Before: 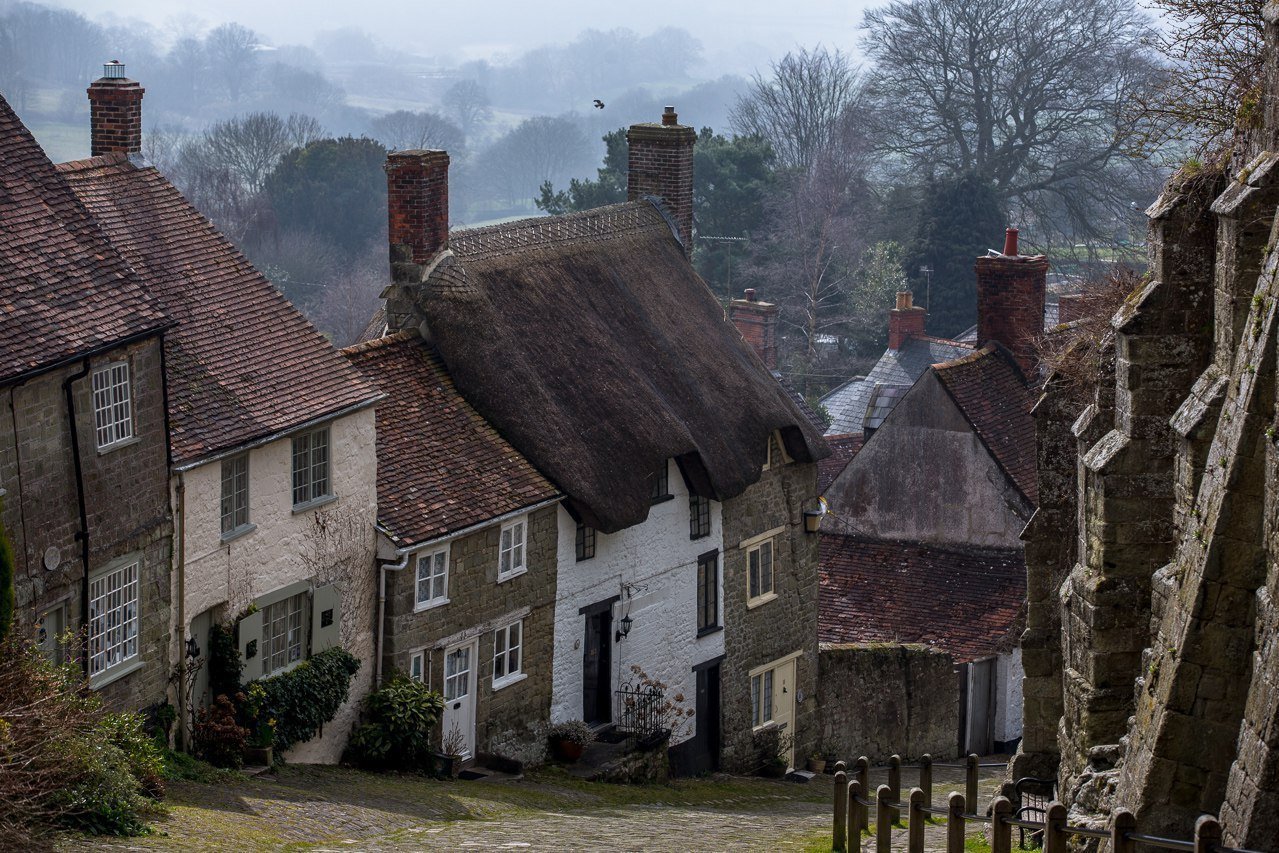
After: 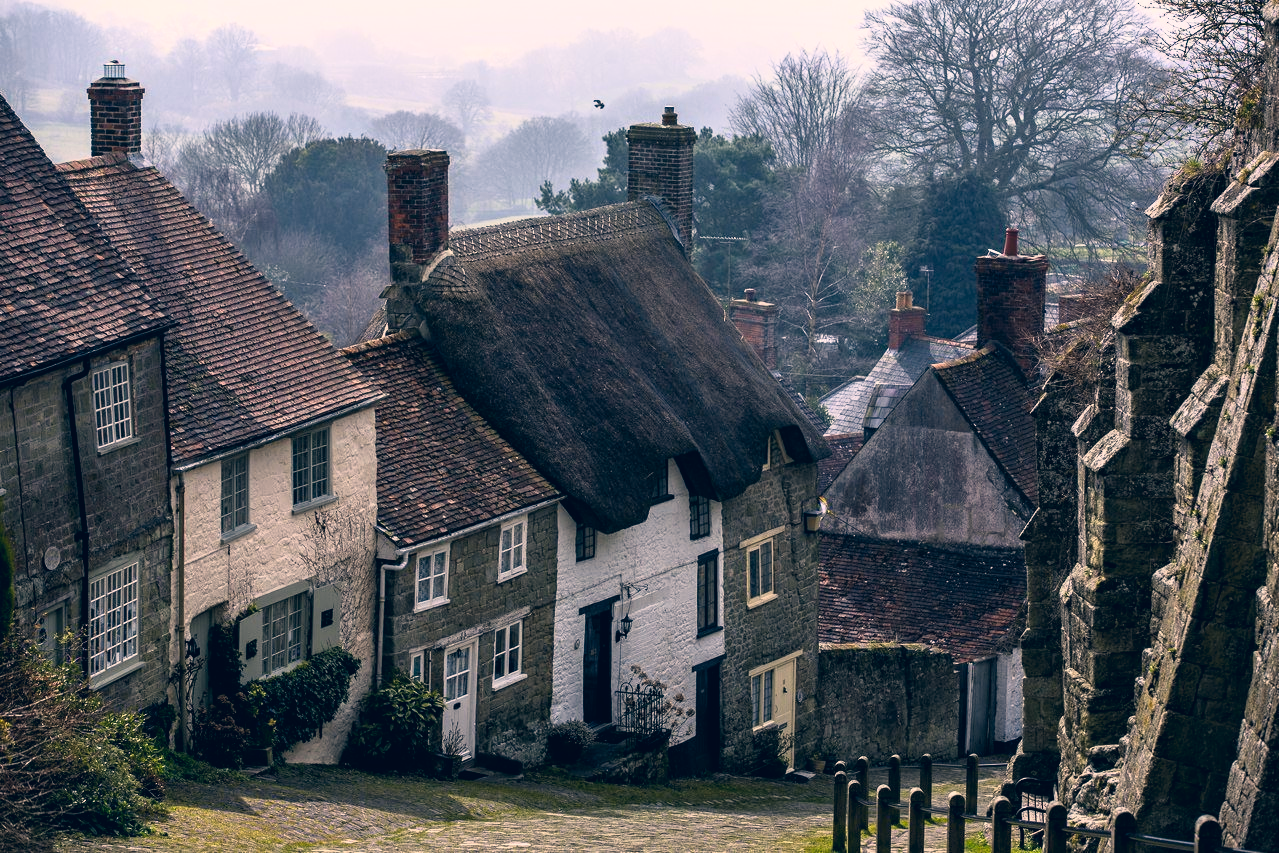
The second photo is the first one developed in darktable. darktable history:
base curve: curves: ch0 [(0, 0) (0.005, 0.002) (0.193, 0.295) (0.399, 0.664) (0.75, 0.928) (1, 1)]
color correction: highlights a* 10.32, highlights b* 14.66, shadows a* -9.59, shadows b* -15.02
